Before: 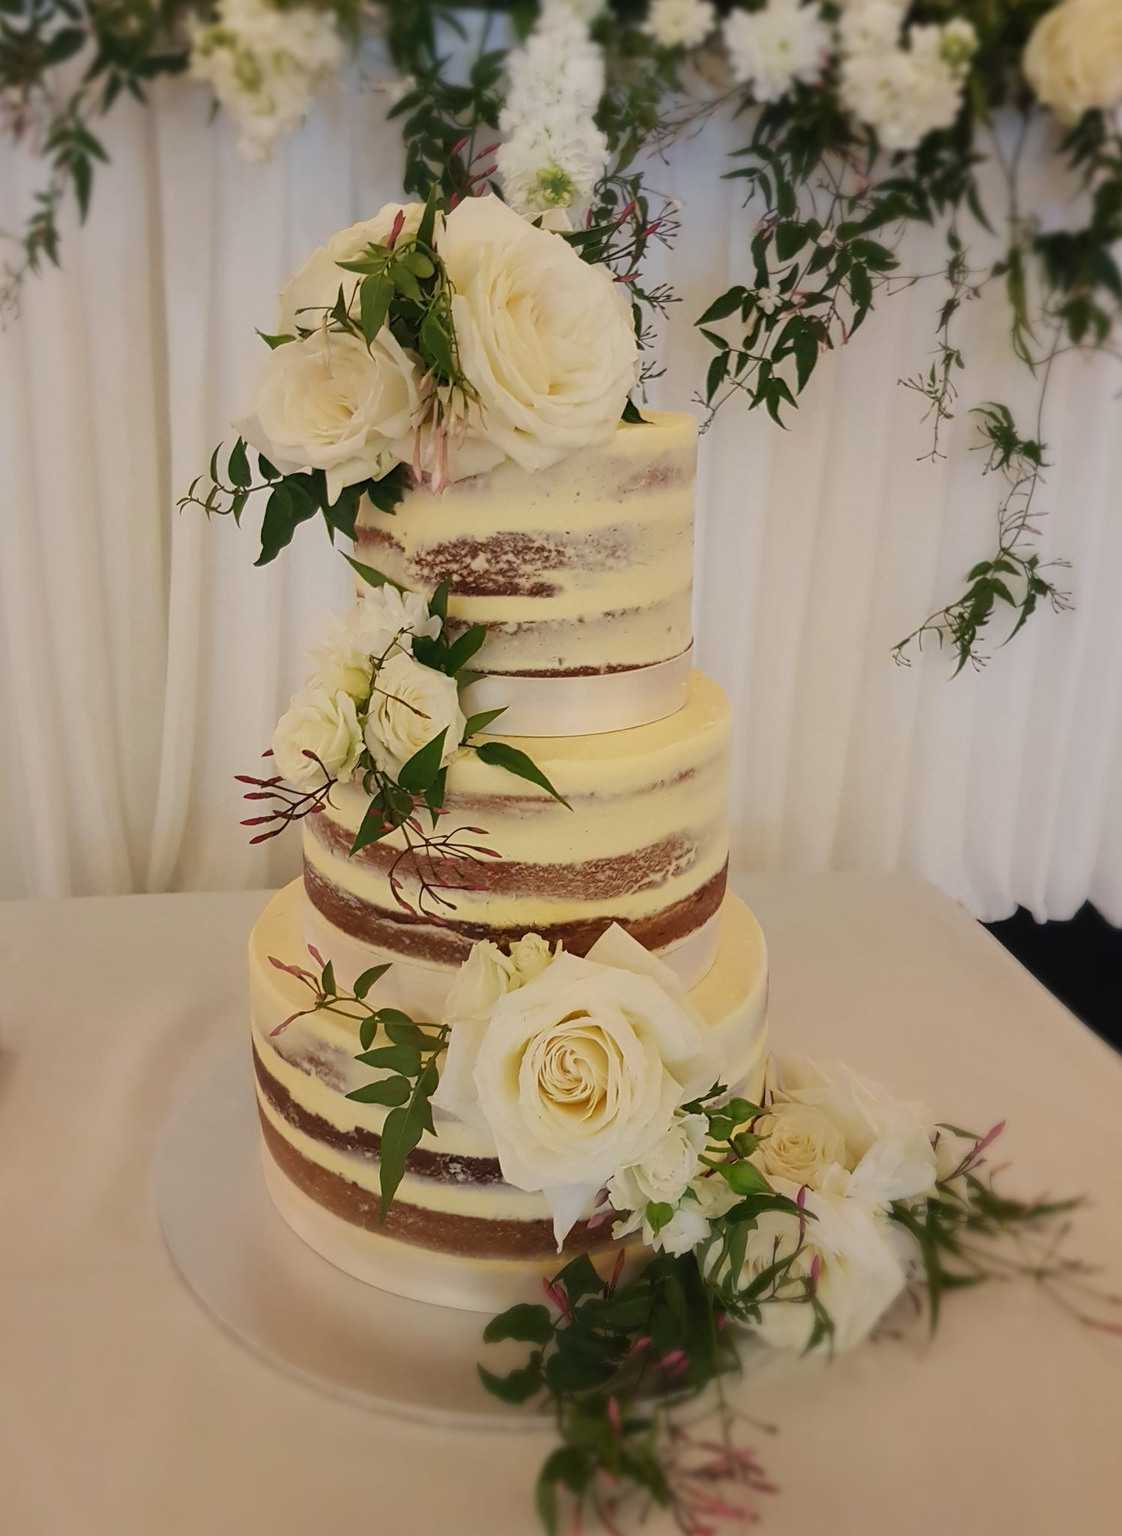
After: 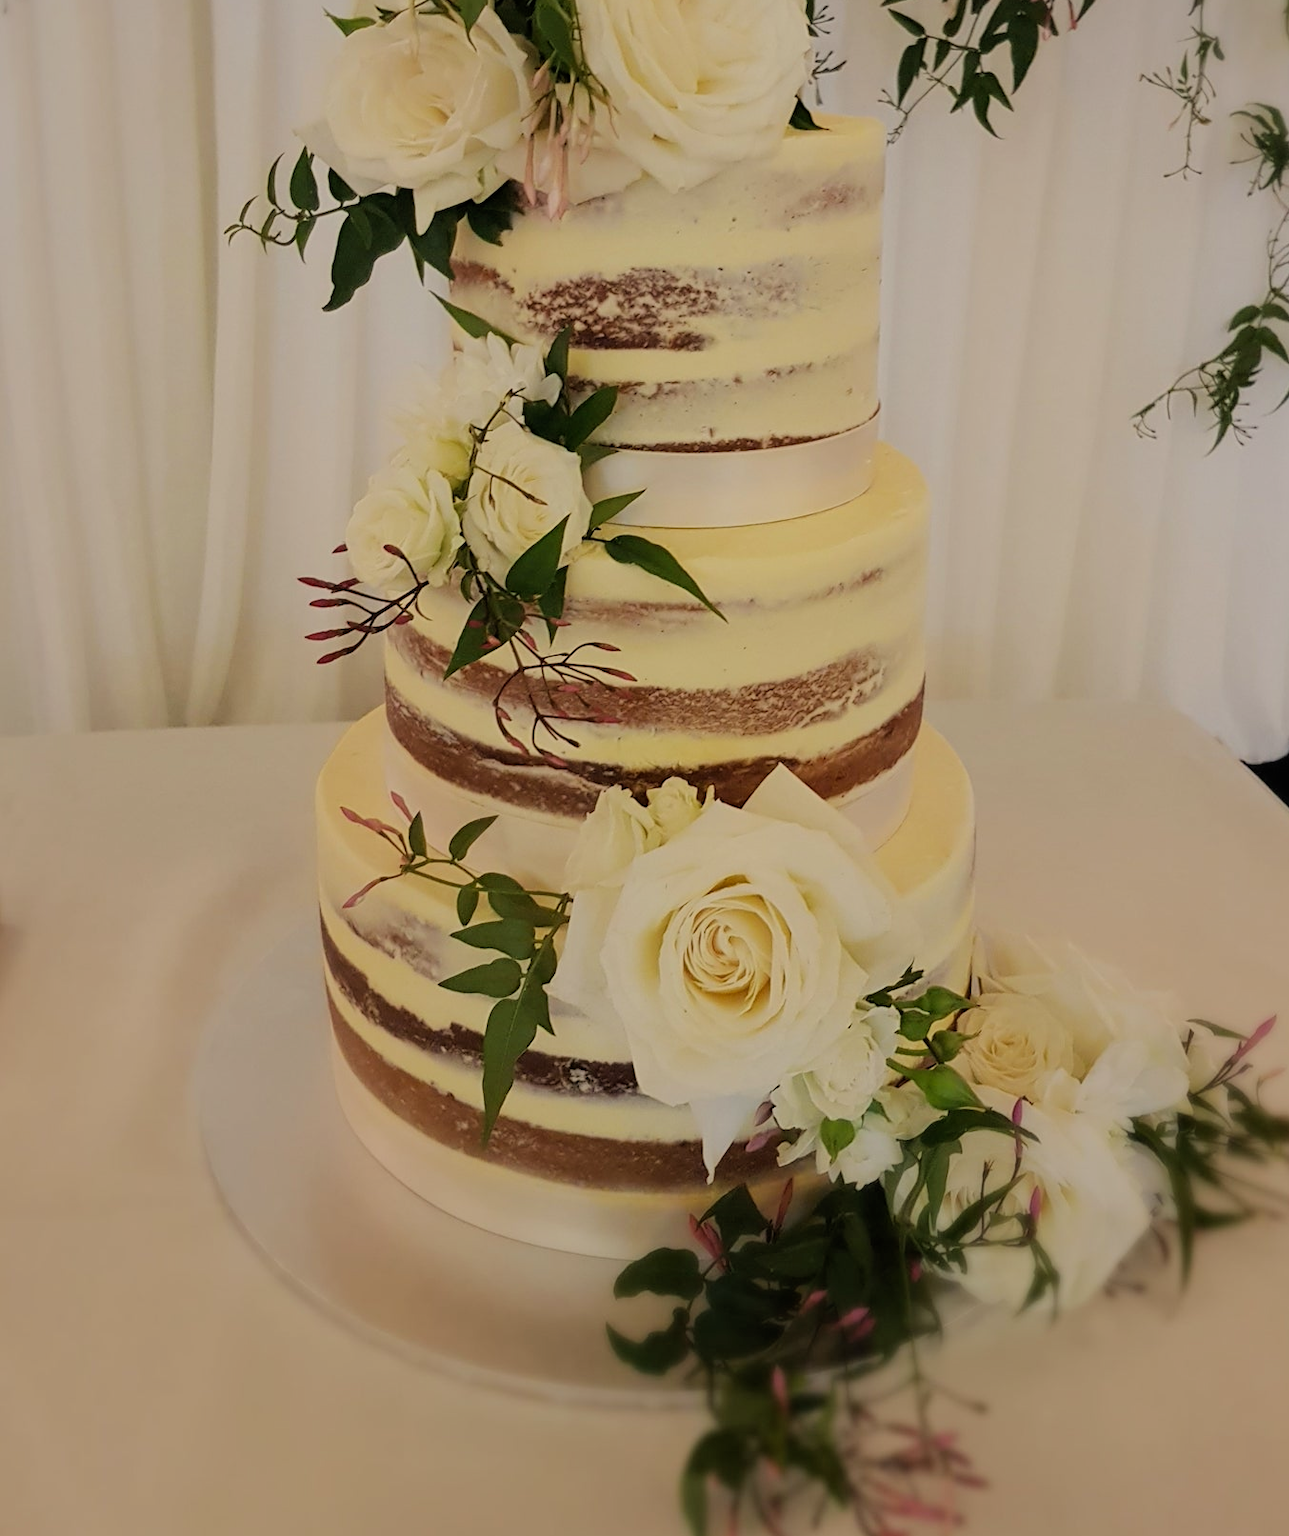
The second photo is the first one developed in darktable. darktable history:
color correction: highlights b* 3
crop: top 20.916%, right 9.437%, bottom 0.316%
filmic rgb: black relative exposure -7.65 EV, white relative exposure 4.56 EV, hardness 3.61, color science v6 (2022)
